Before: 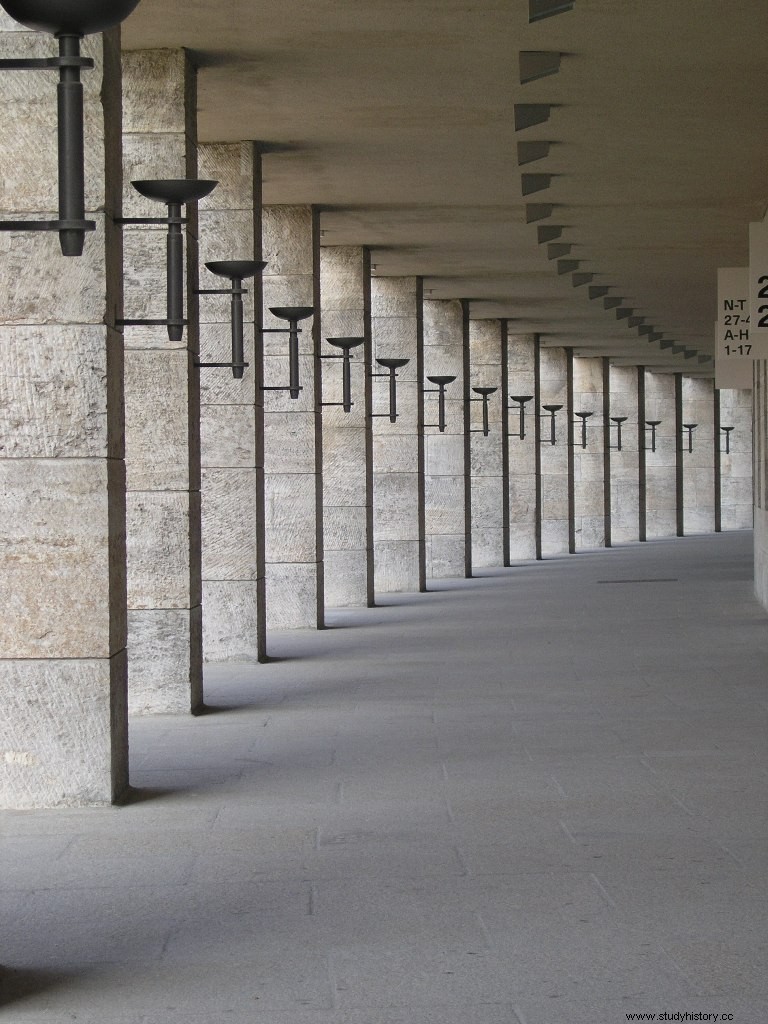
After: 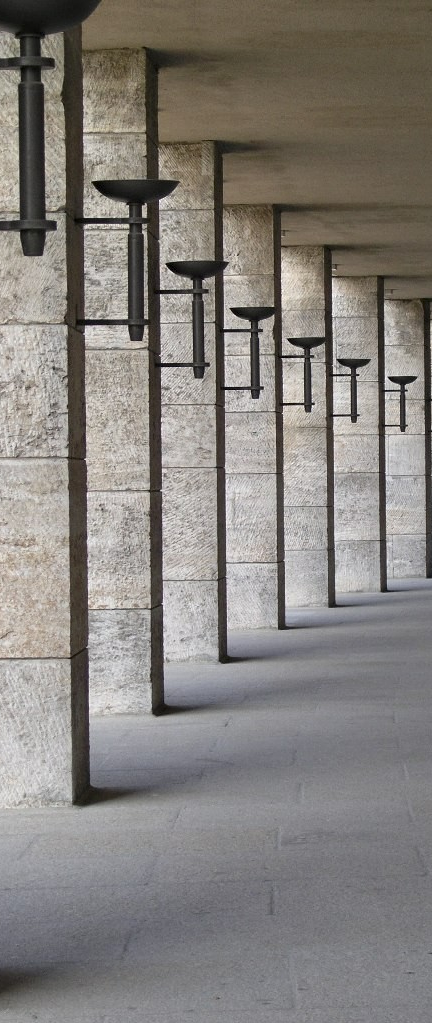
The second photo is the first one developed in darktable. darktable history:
crop: left 5.114%, right 38.589%
contrast equalizer: y [[0.526, 0.53, 0.532, 0.532, 0.53, 0.525], [0.5 ×6], [0.5 ×6], [0 ×6], [0 ×6]]
